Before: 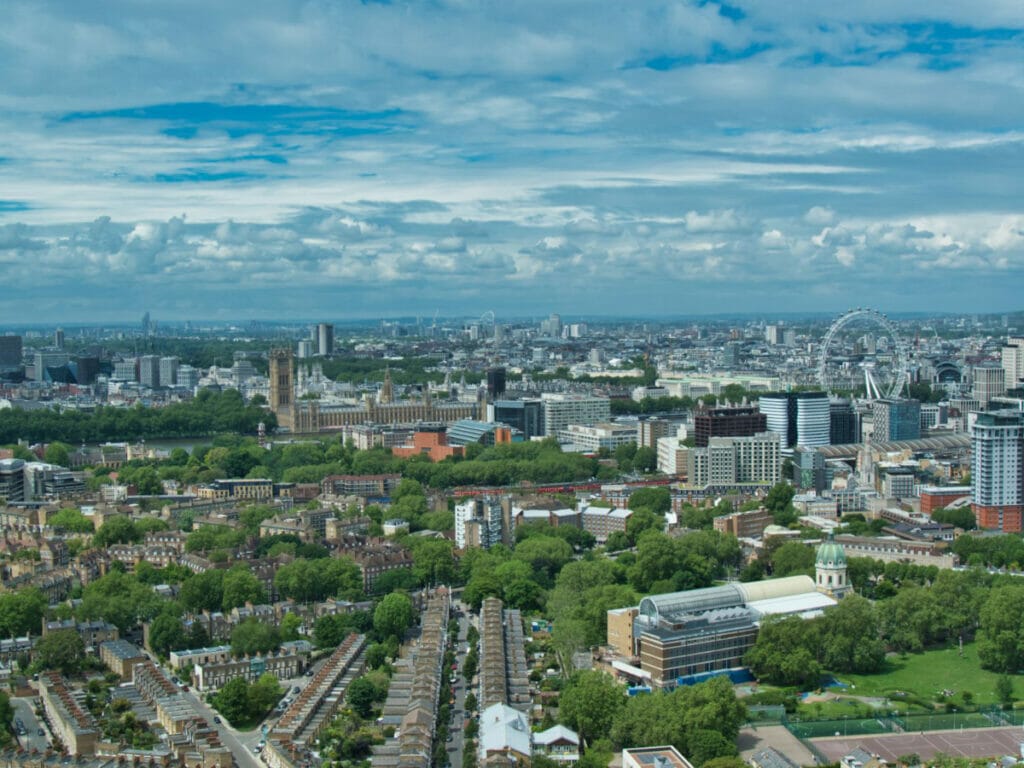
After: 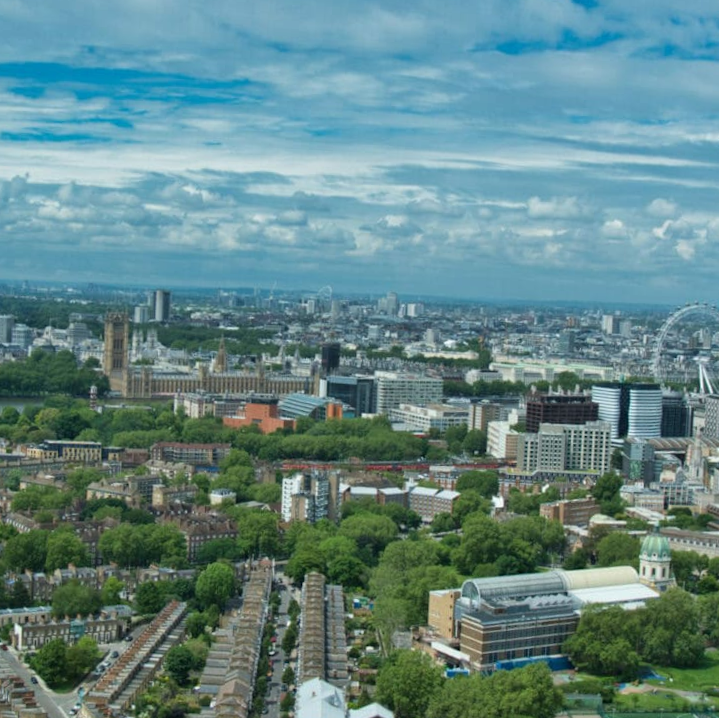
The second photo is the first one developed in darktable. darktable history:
crop and rotate: angle -2.97°, left 14.023%, top 0.04%, right 10.941%, bottom 0.04%
